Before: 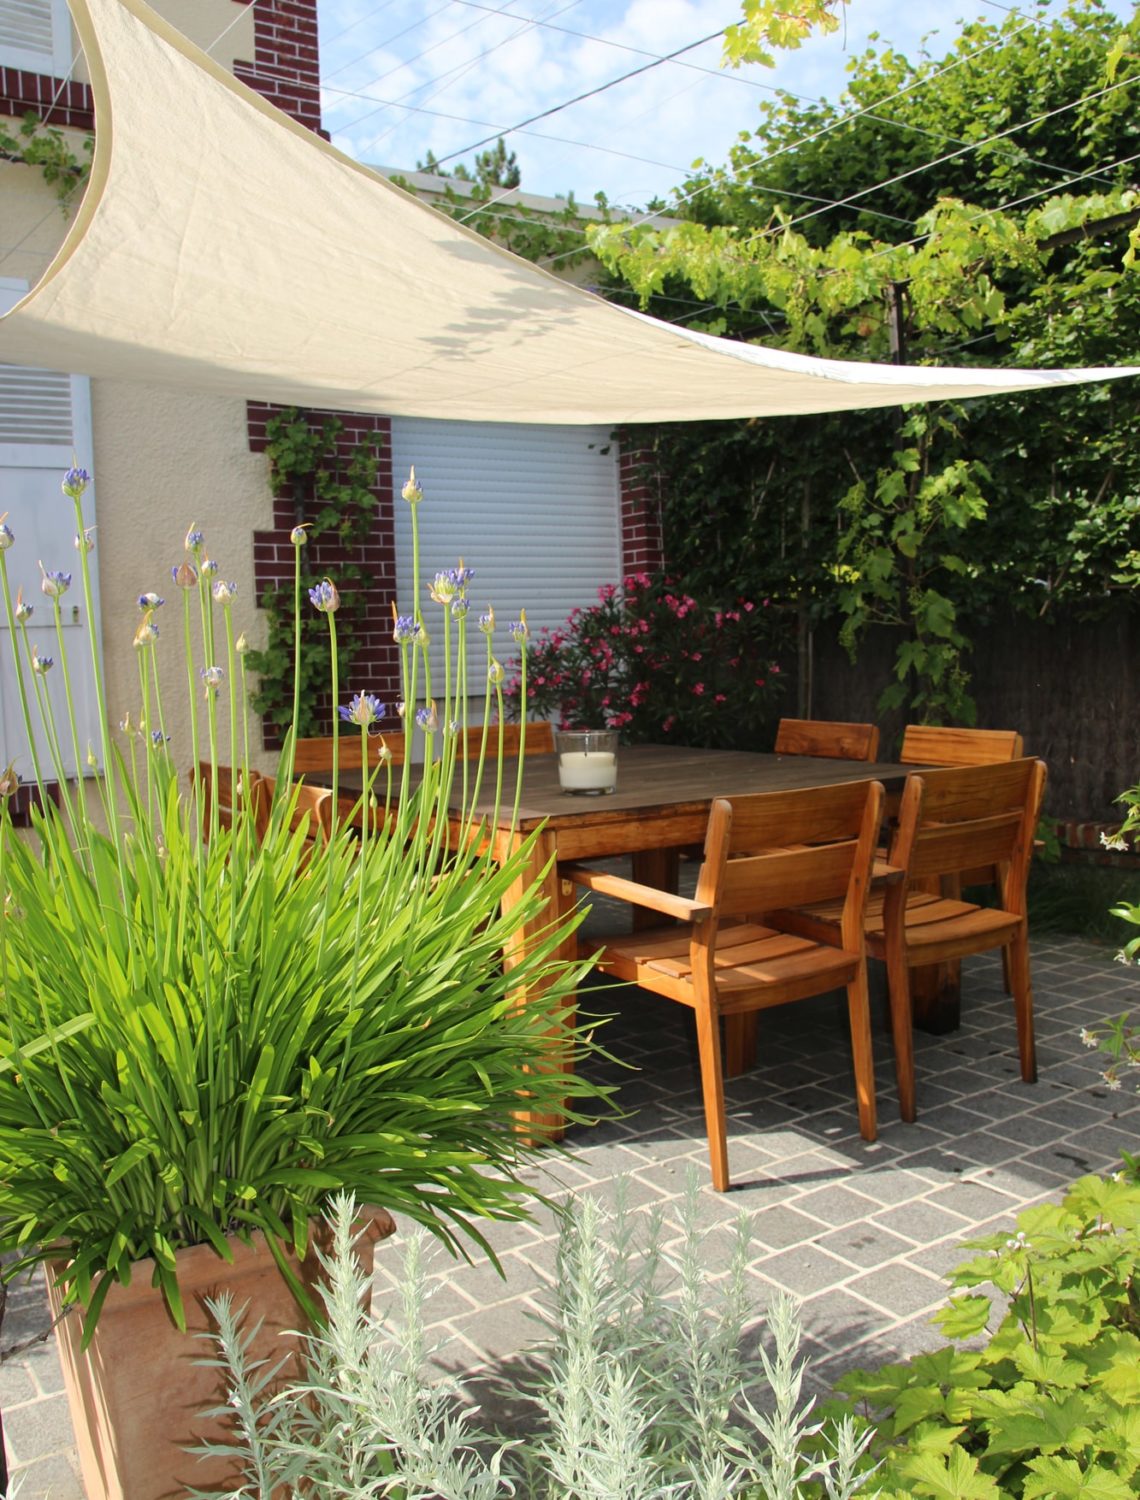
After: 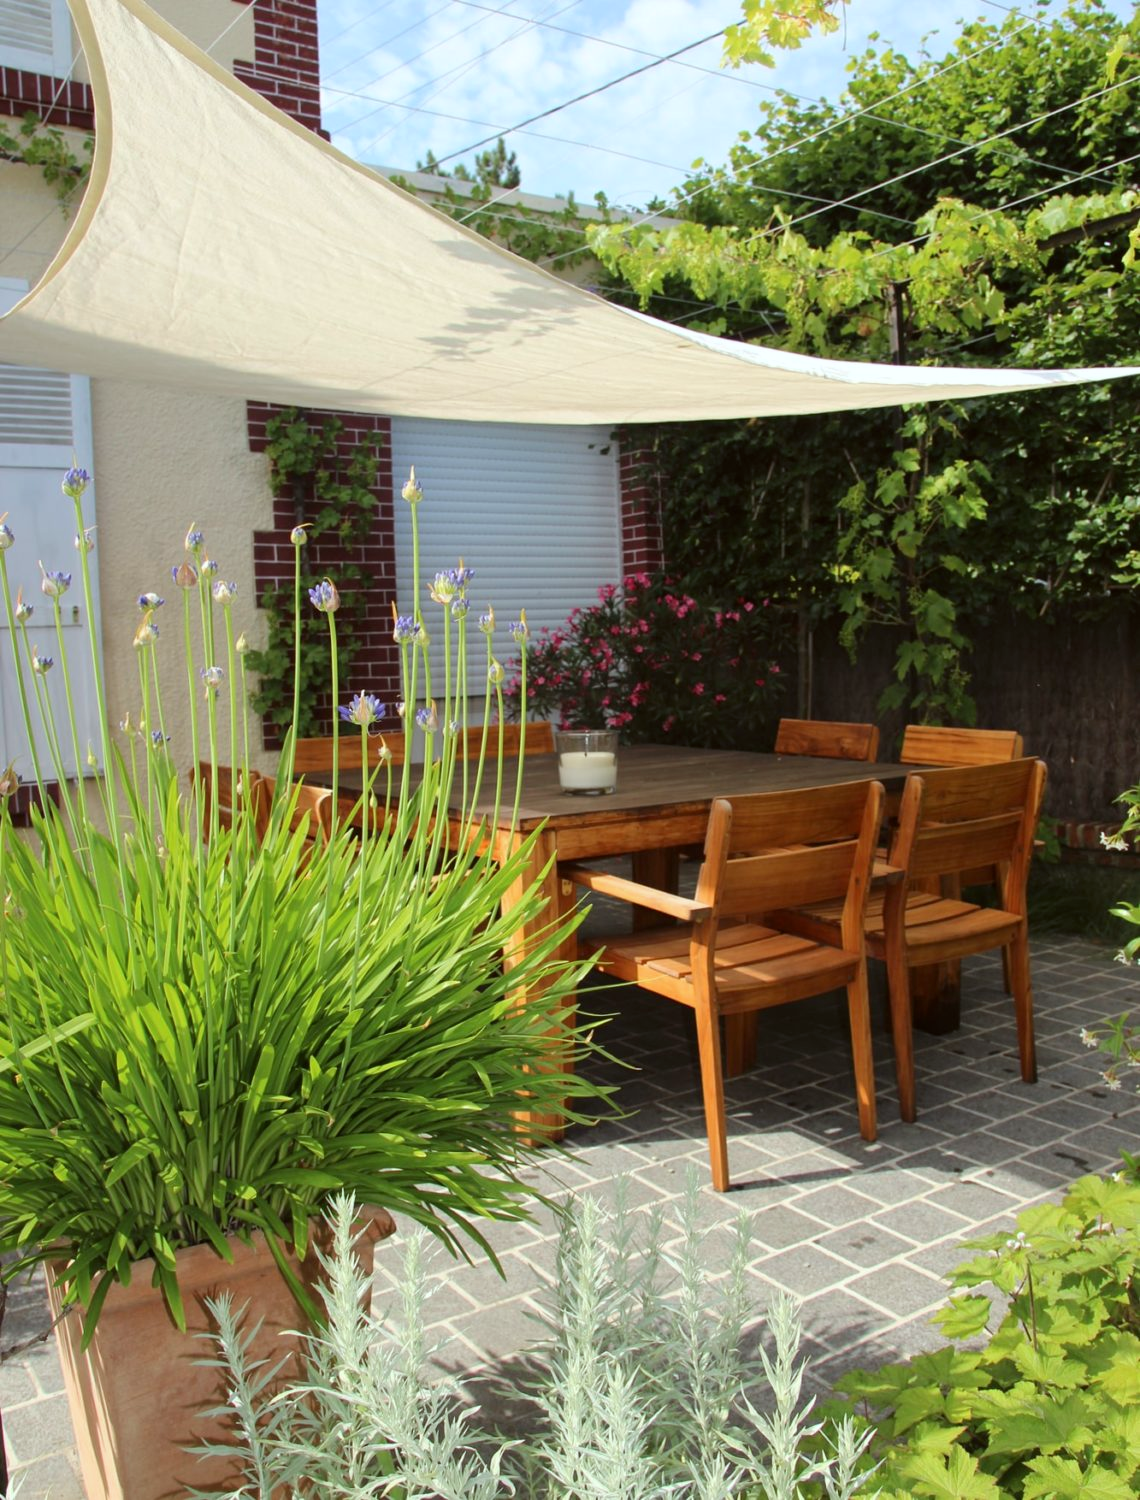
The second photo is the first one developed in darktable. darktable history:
color correction: highlights a* -2.9, highlights b* -2.45, shadows a* 2.4, shadows b* 2.79
